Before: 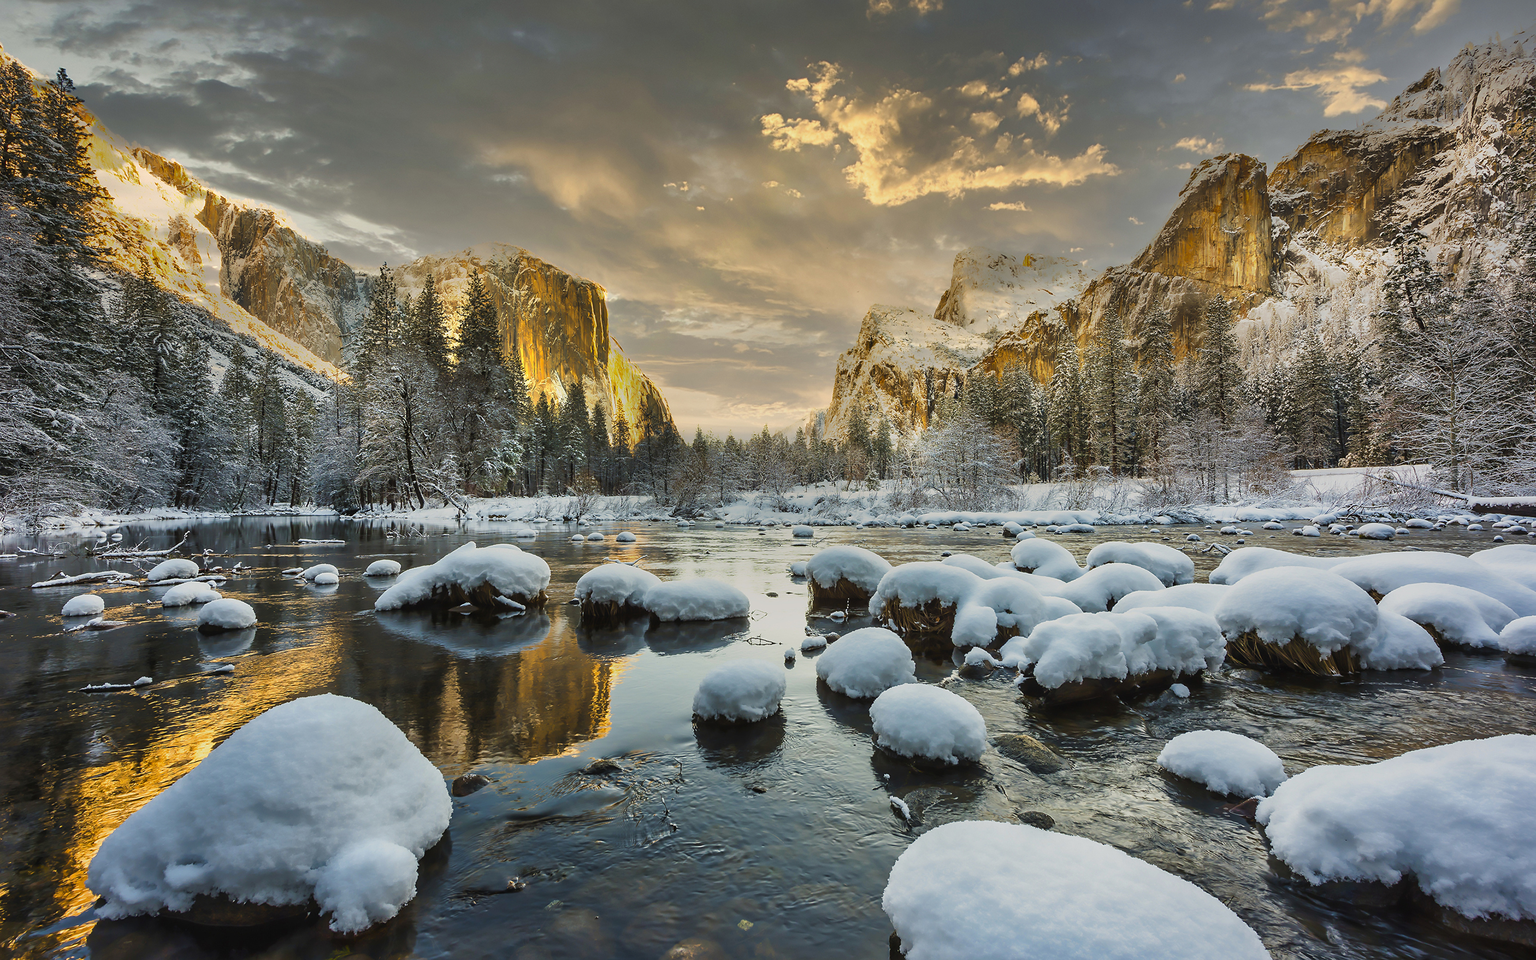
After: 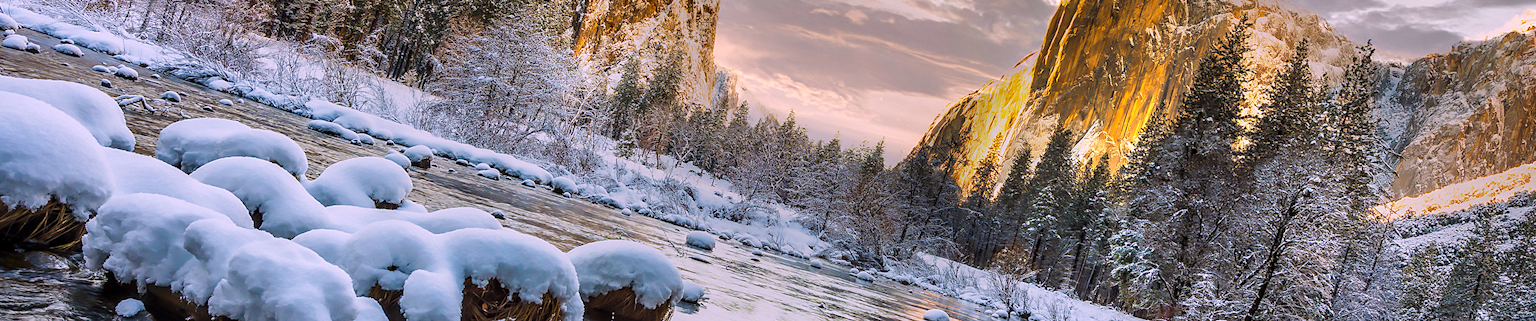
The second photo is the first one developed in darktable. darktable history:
grain: coarseness 0.81 ISO, strength 1.34%, mid-tones bias 0%
white balance: red 1.042, blue 1.17
crop and rotate: angle 16.12°, top 30.835%, bottom 35.653%
local contrast: on, module defaults
